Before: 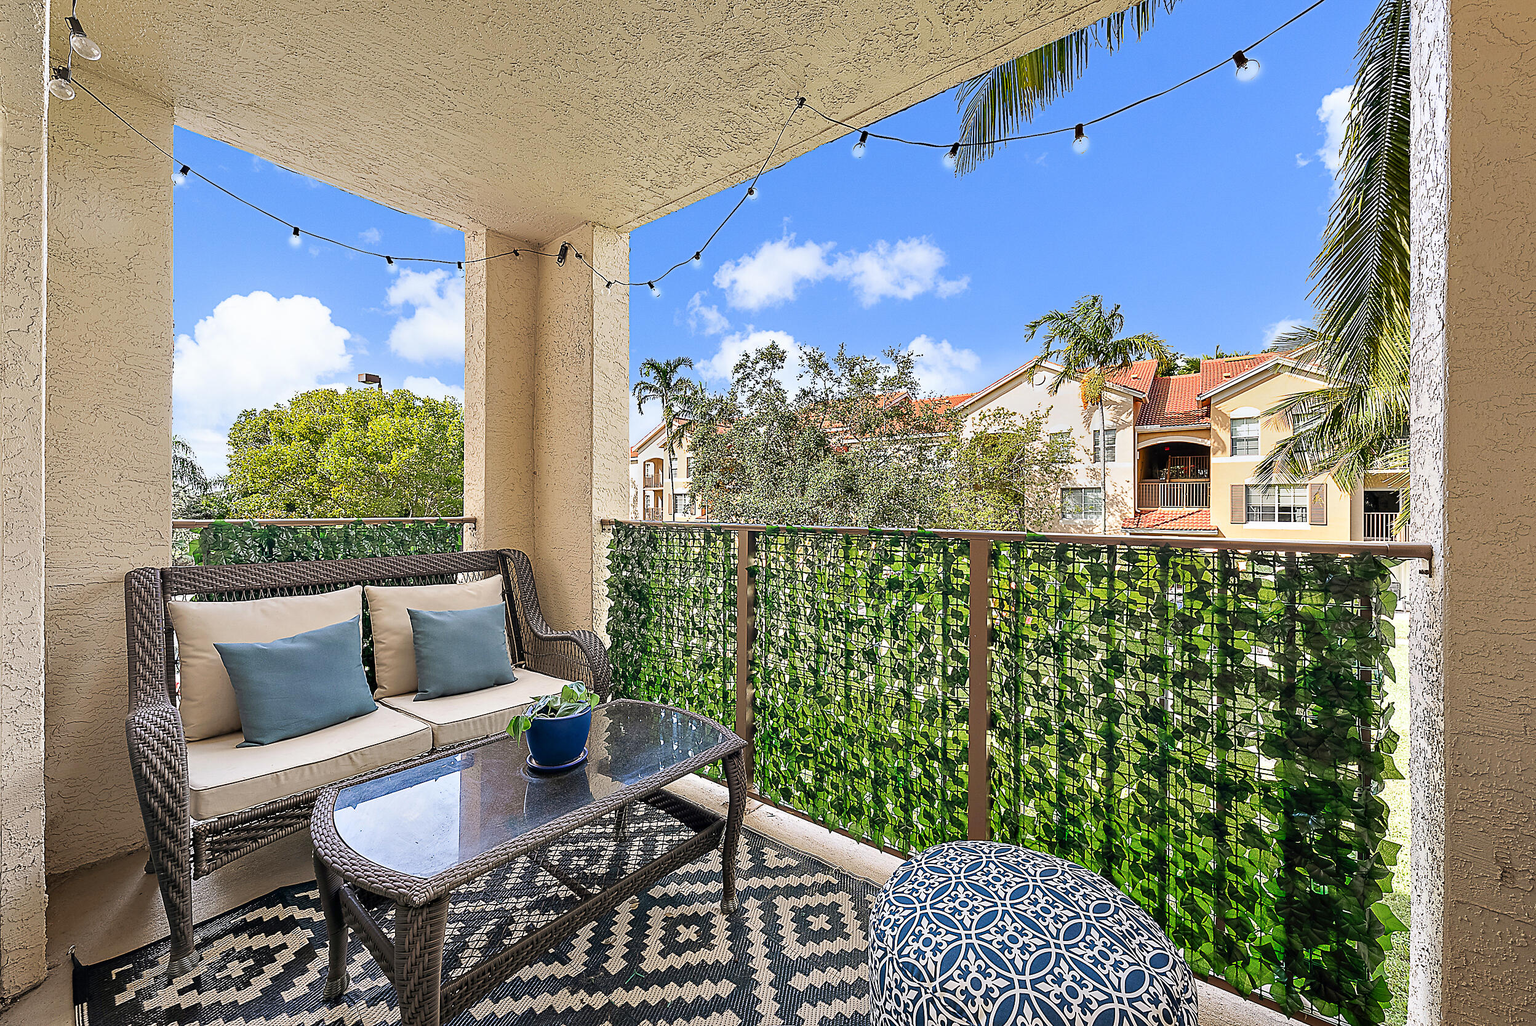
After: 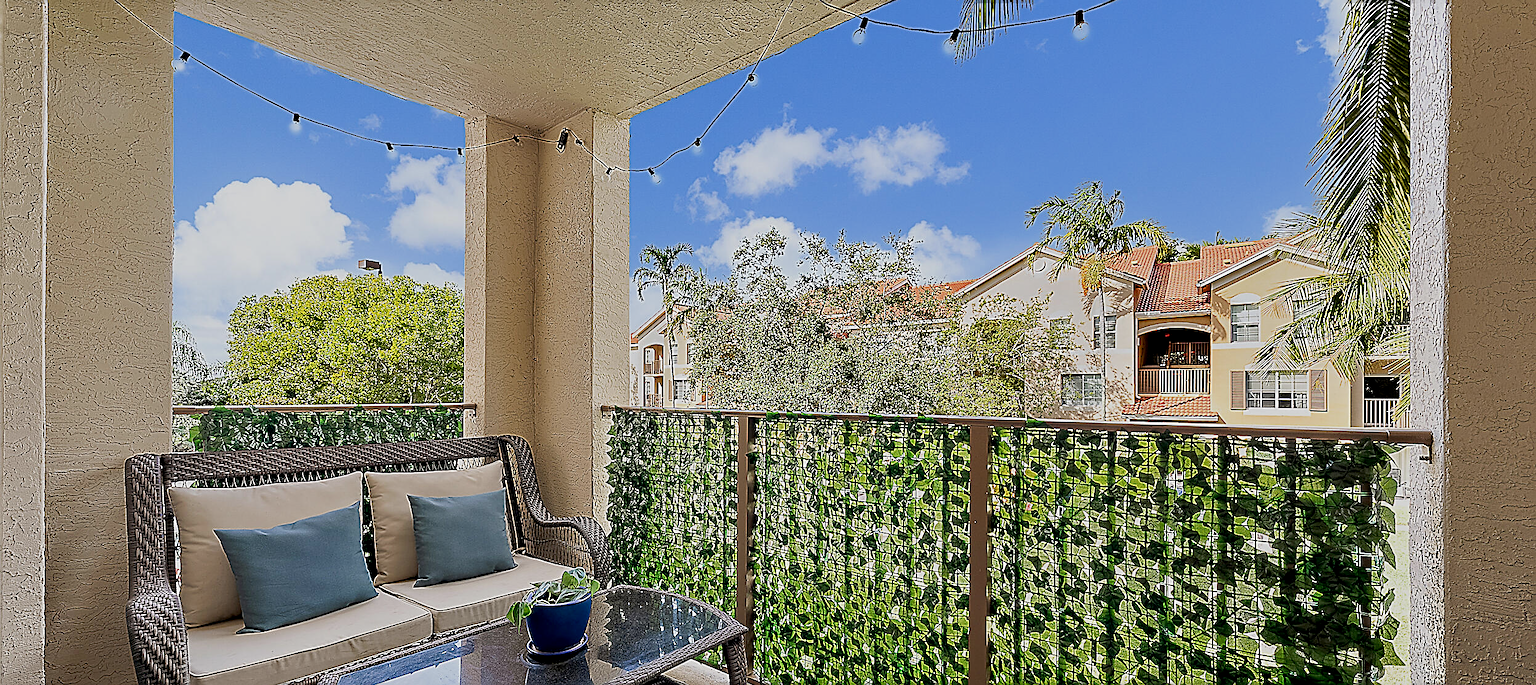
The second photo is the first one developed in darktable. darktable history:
crop: top 11.135%, bottom 21.983%
sharpen: amount 0.739
exposure: black level correction 0.009, exposure -0.61 EV, compensate highlight preservation false
